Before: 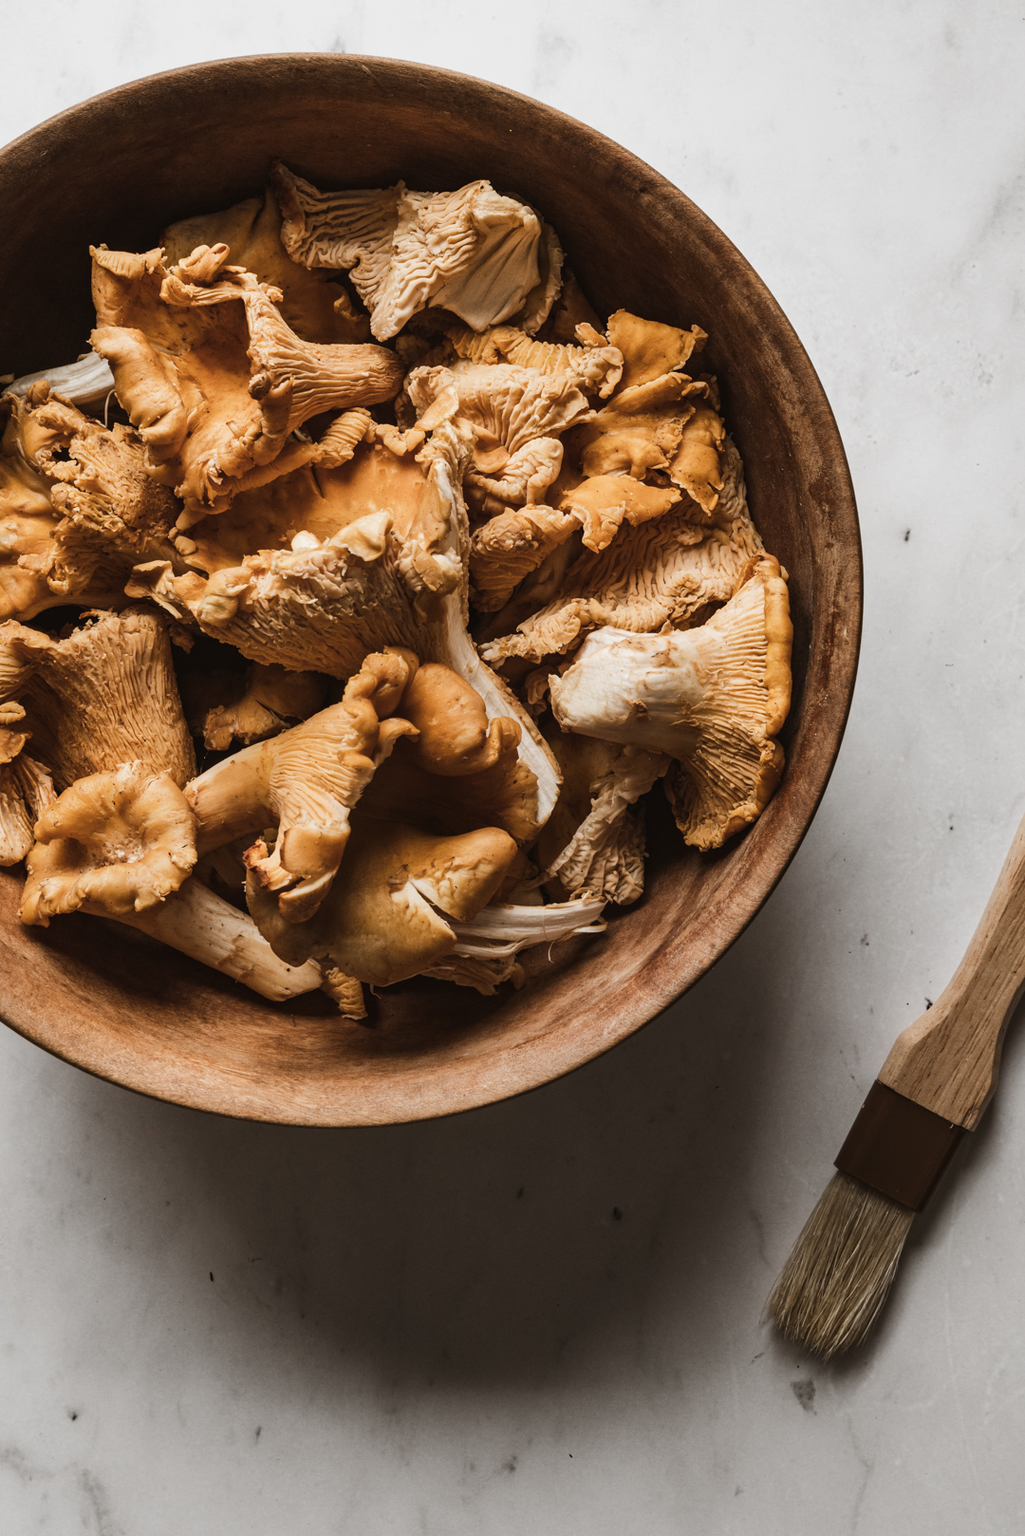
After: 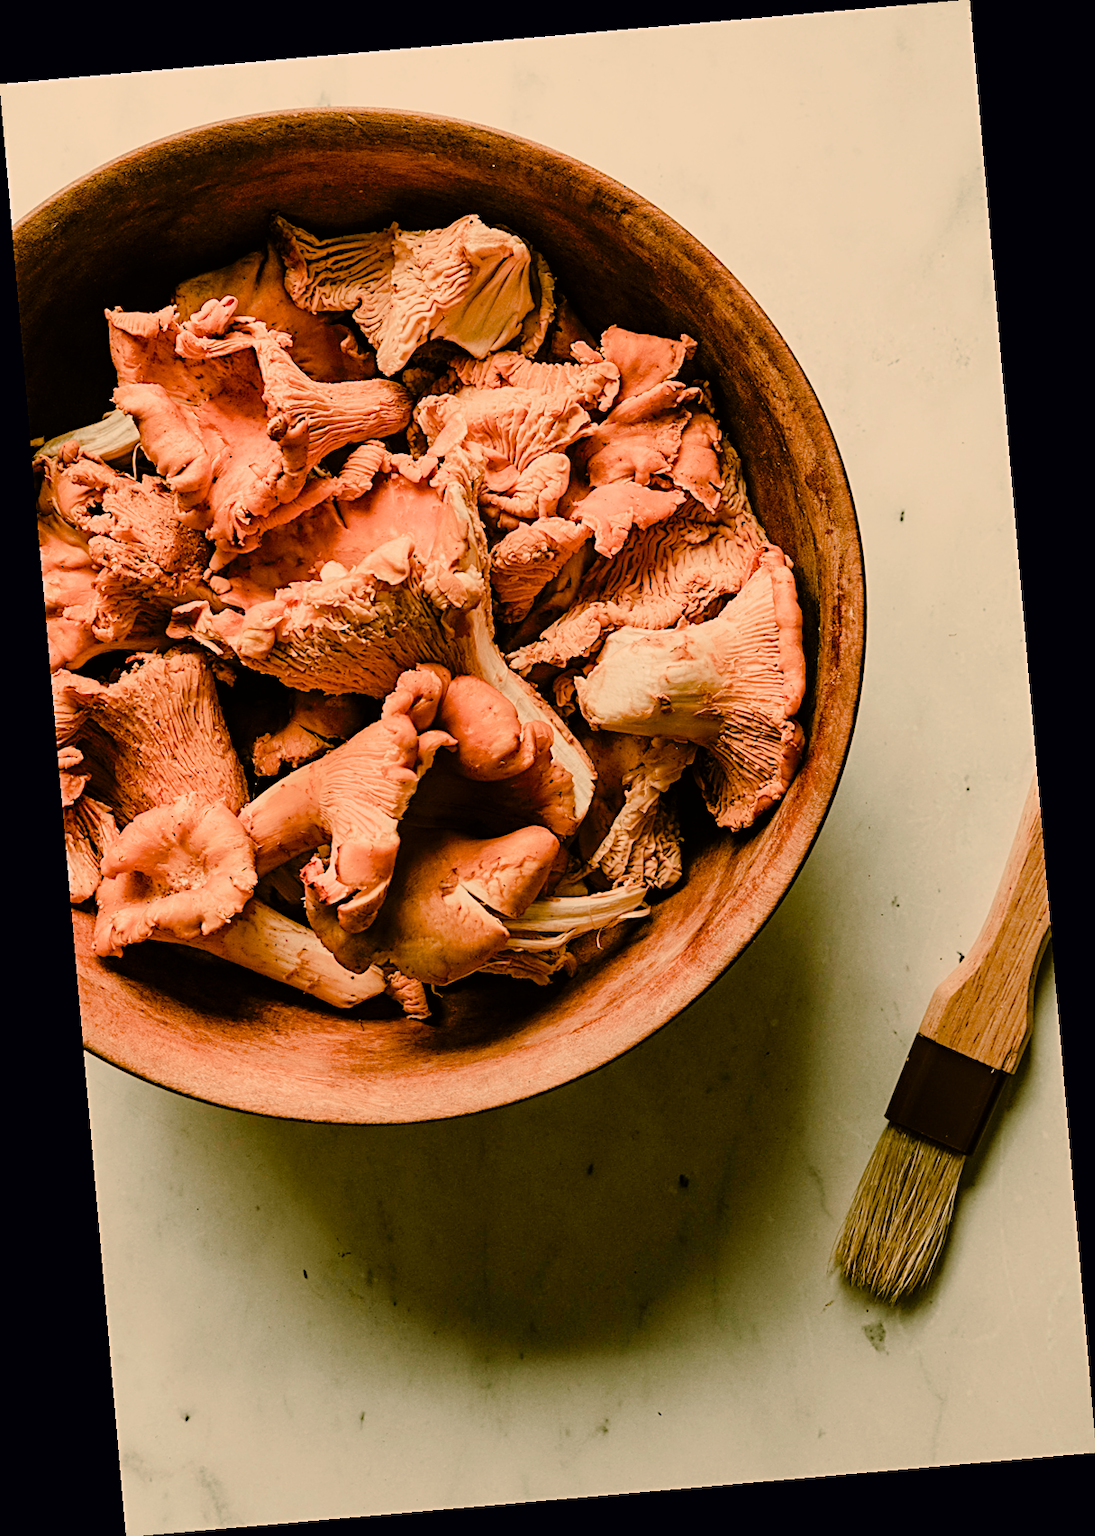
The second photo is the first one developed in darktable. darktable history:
tone curve: curves: ch0 [(0, 0) (0.004, 0.008) (0.077, 0.156) (0.169, 0.29) (0.774, 0.774) (1, 1)], color space Lab, linked channels, preserve colors none
sharpen: radius 2.543, amount 0.636
color balance rgb: shadows lift › chroma 1%, shadows lift › hue 113°, highlights gain › chroma 0.2%, highlights gain › hue 333°, perceptual saturation grading › global saturation 20%, perceptual saturation grading › highlights -50%, perceptual saturation grading › shadows 25%, contrast -20%
color balance: mode lift, gamma, gain (sRGB), lift [1.014, 0.966, 0.918, 0.87], gamma [0.86, 0.734, 0.918, 0.976], gain [1.063, 1.13, 1.063, 0.86]
exposure: black level correction 0, exposure 0.7 EV, compensate exposure bias true, compensate highlight preservation false
filmic rgb: black relative exposure -7.15 EV, white relative exposure 5.36 EV, hardness 3.02, color science v6 (2022)
rotate and perspective: rotation -4.98°, automatic cropping off
